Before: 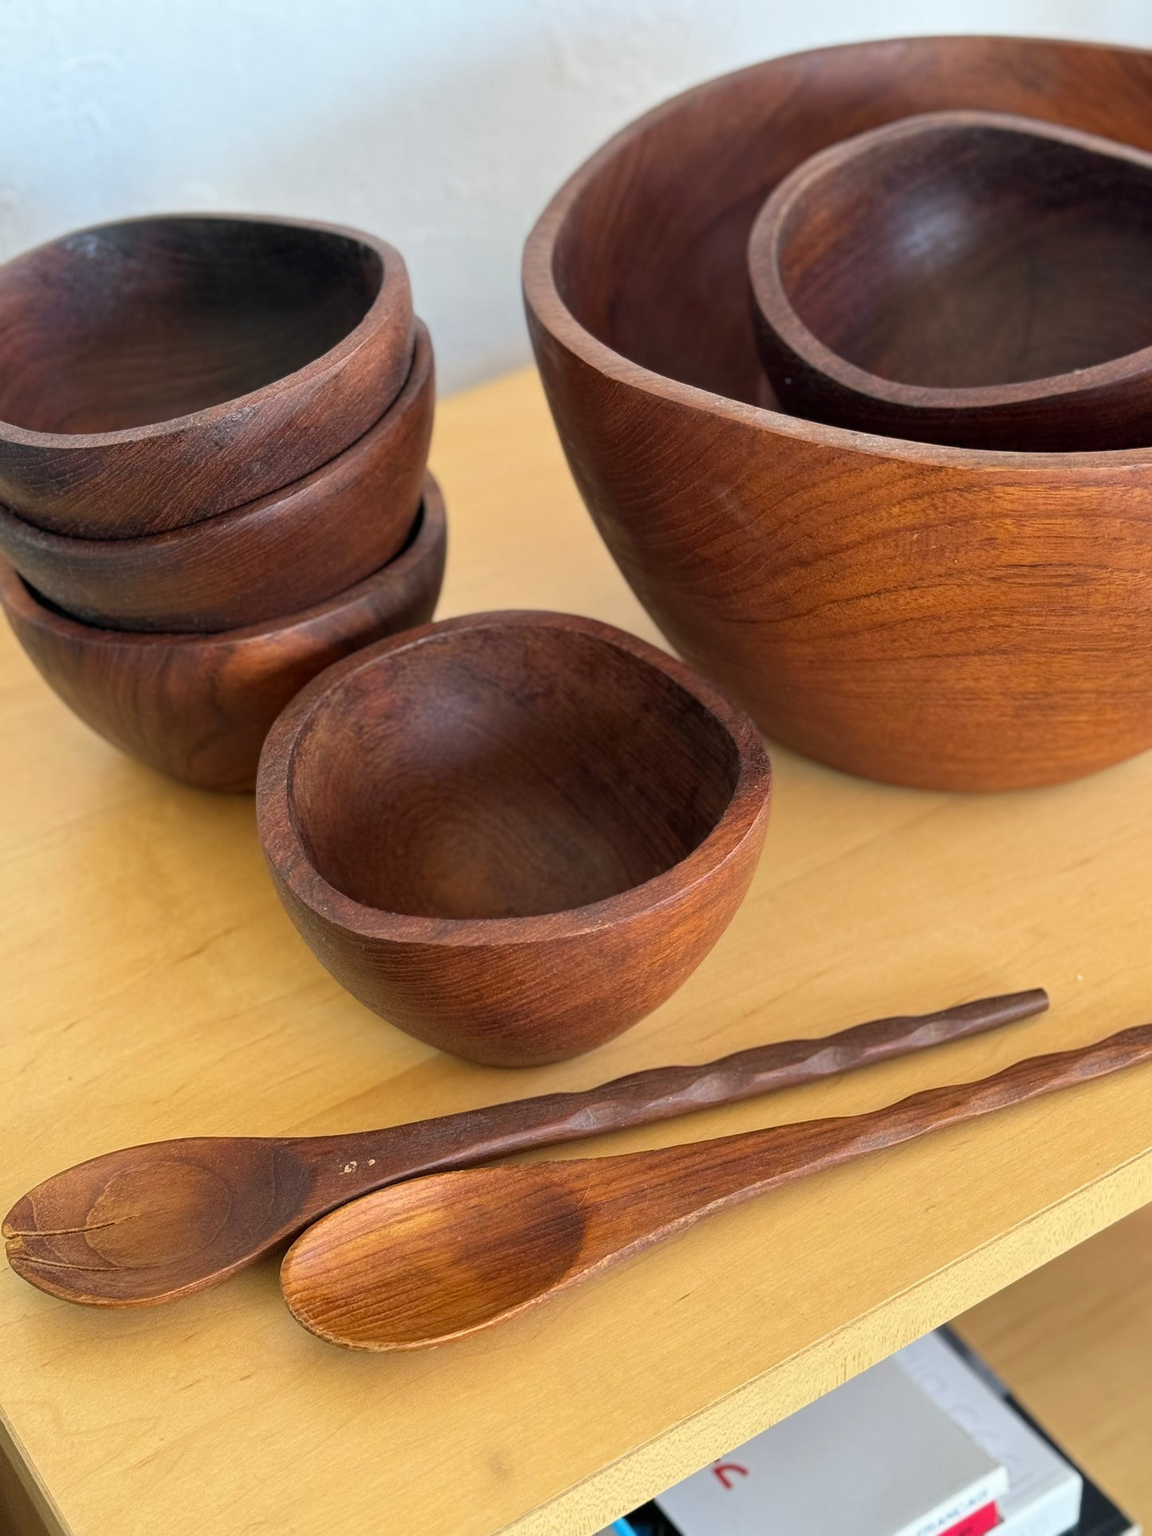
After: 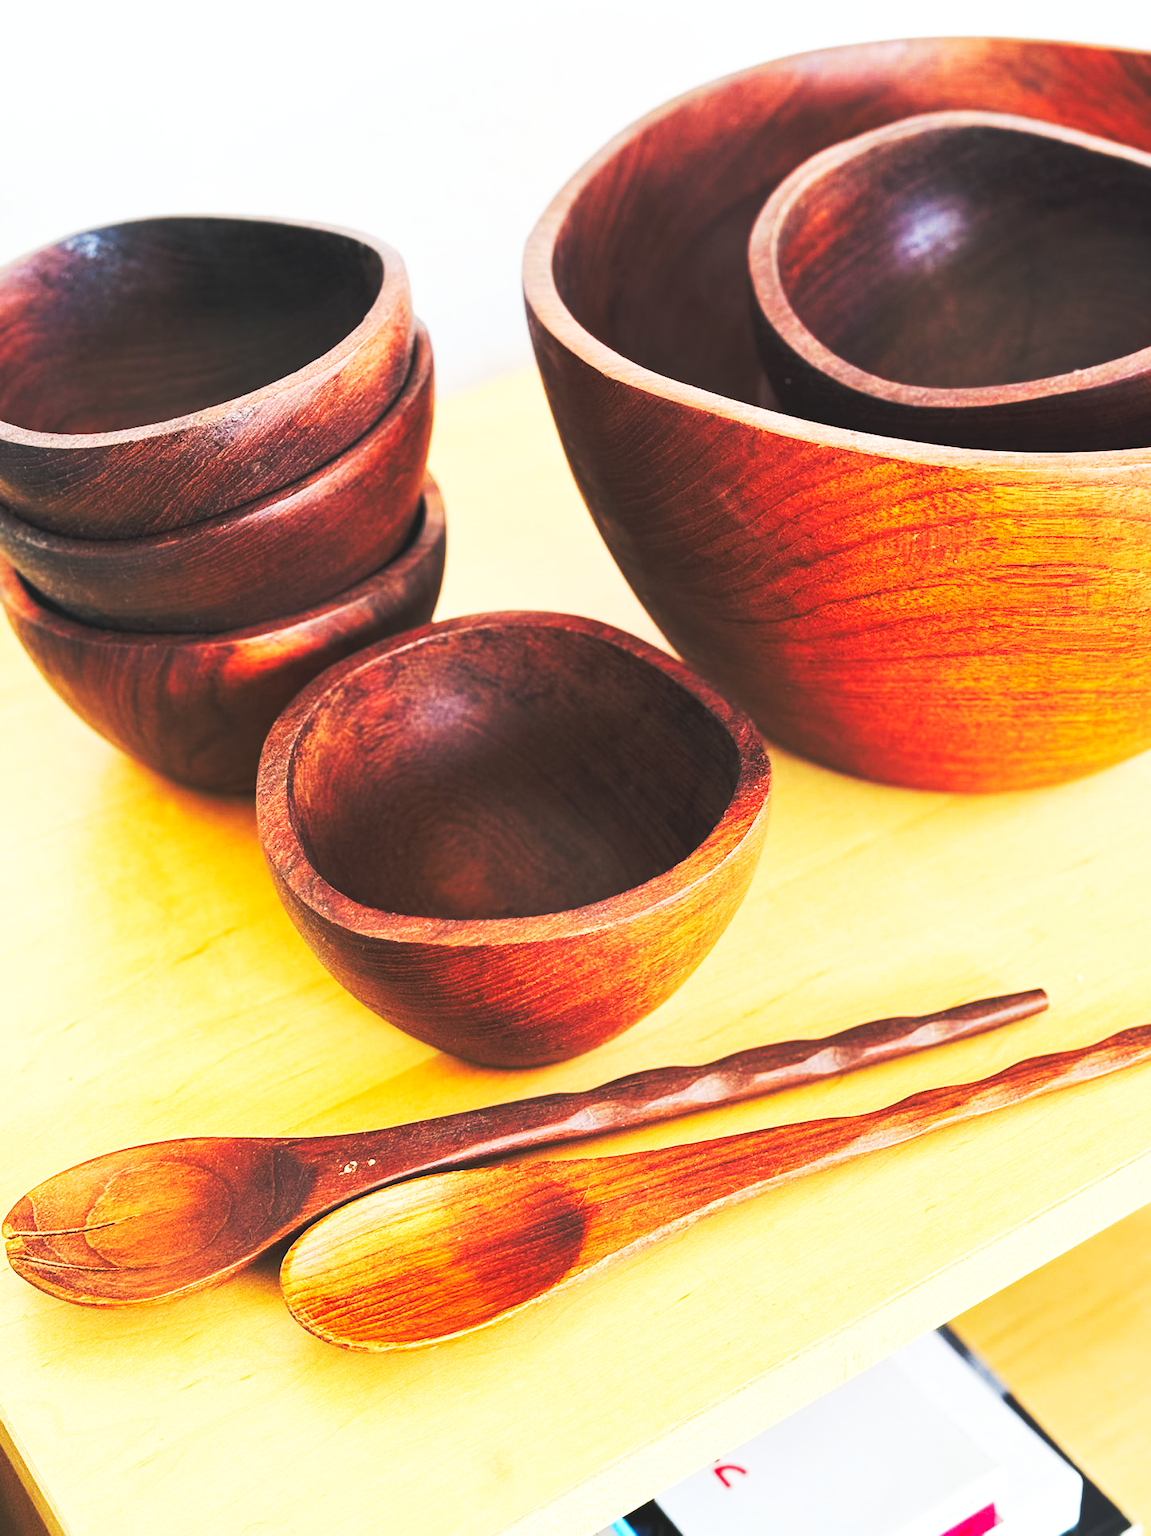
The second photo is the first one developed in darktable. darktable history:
tone curve: curves: ch0 [(0, 0.008) (0.083, 0.073) (0.28, 0.286) (0.528, 0.559) (0.961, 0.966) (1, 1)], color space Lab, linked channels, preserve colors none
base curve: curves: ch0 [(0, 0.015) (0.085, 0.116) (0.134, 0.298) (0.19, 0.545) (0.296, 0.764) (0.599, 0.982) (1, 1)], preserve colors none
